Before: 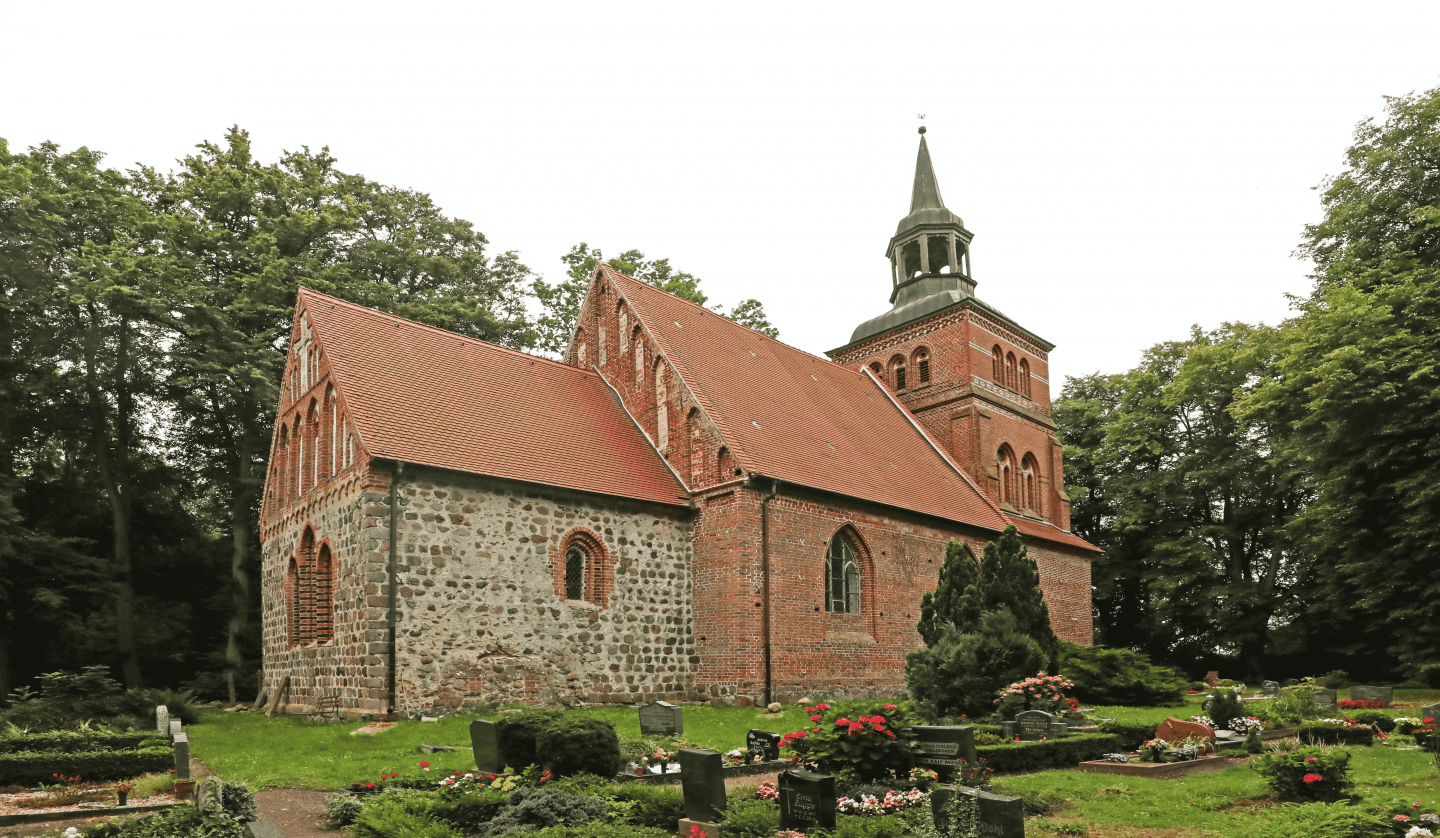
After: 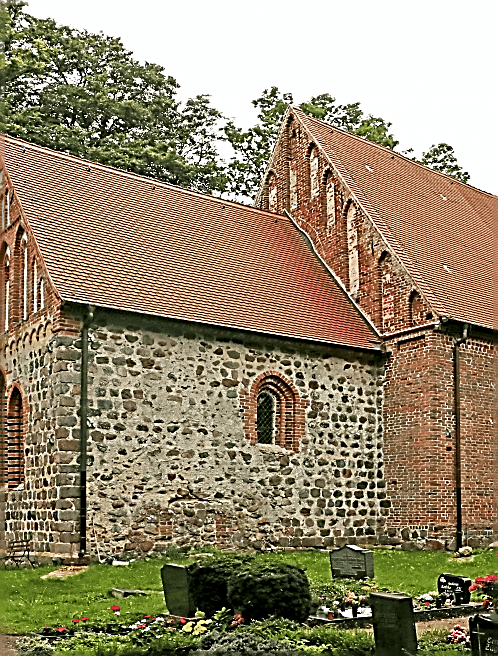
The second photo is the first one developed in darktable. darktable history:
exposure: black level correction 0.007, compensate exposure bias true, compensate highlight preservation false
sharpen: amount 1.997
color balance rgb: shadows lift › chroma 2.018%, shadows lift › hue 214.93°, perceptual saturation grading › global saturation 0.757%
crop and rotate: left 21.476%, top 18.643%, right 43.936%, bottom 2.972%
